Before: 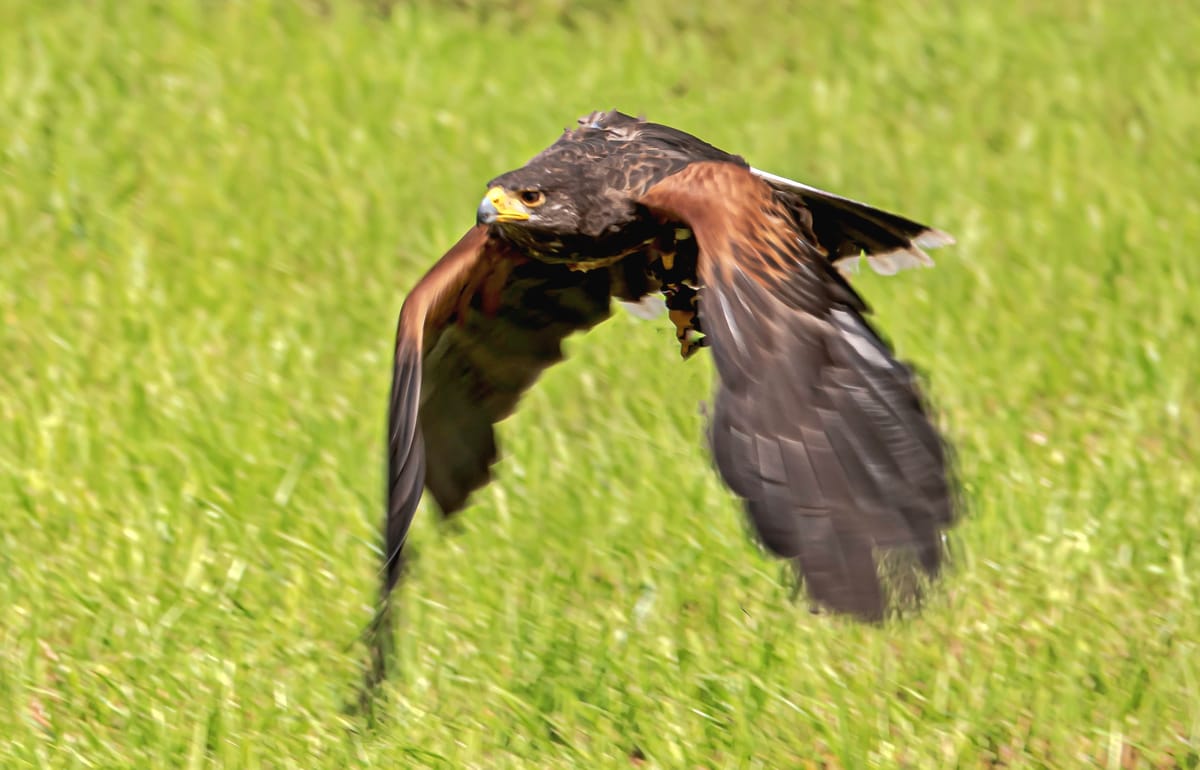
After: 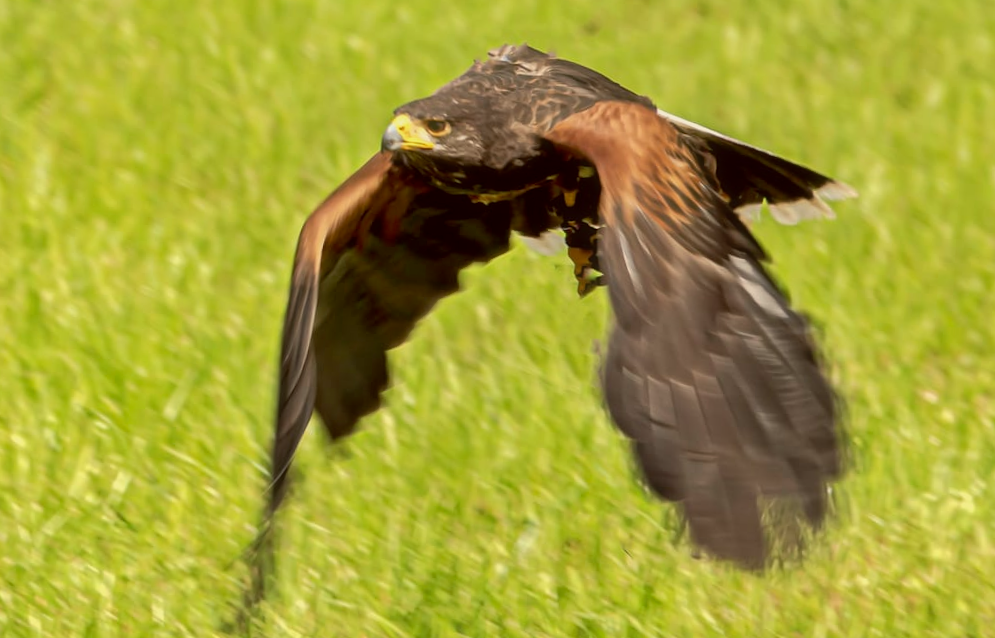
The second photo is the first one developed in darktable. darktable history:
crop and rotate: angle -3.27°, left 5.211%, top 5.211%, right 4.607%, bottom 4.607%
exposure: black level correction 0.009, compensate highlight preservation false
tone equalizer: on, module defaults
haze removal: strength -0.09, distance 0.358, compatibility mode true, adaptive false
contrast equalizer: octaves 7, y [[0.6 ×6], [0.55 ×6], [0 ×6], [0 ×6], [0 ×6]], mix -0.3
color balance: lift [1.005, 1.002, 0.998, 0.998], gamma [1, 1.021, 1.02, 0.979], gain [0.923, 1.066, 1.056, 0.934]
